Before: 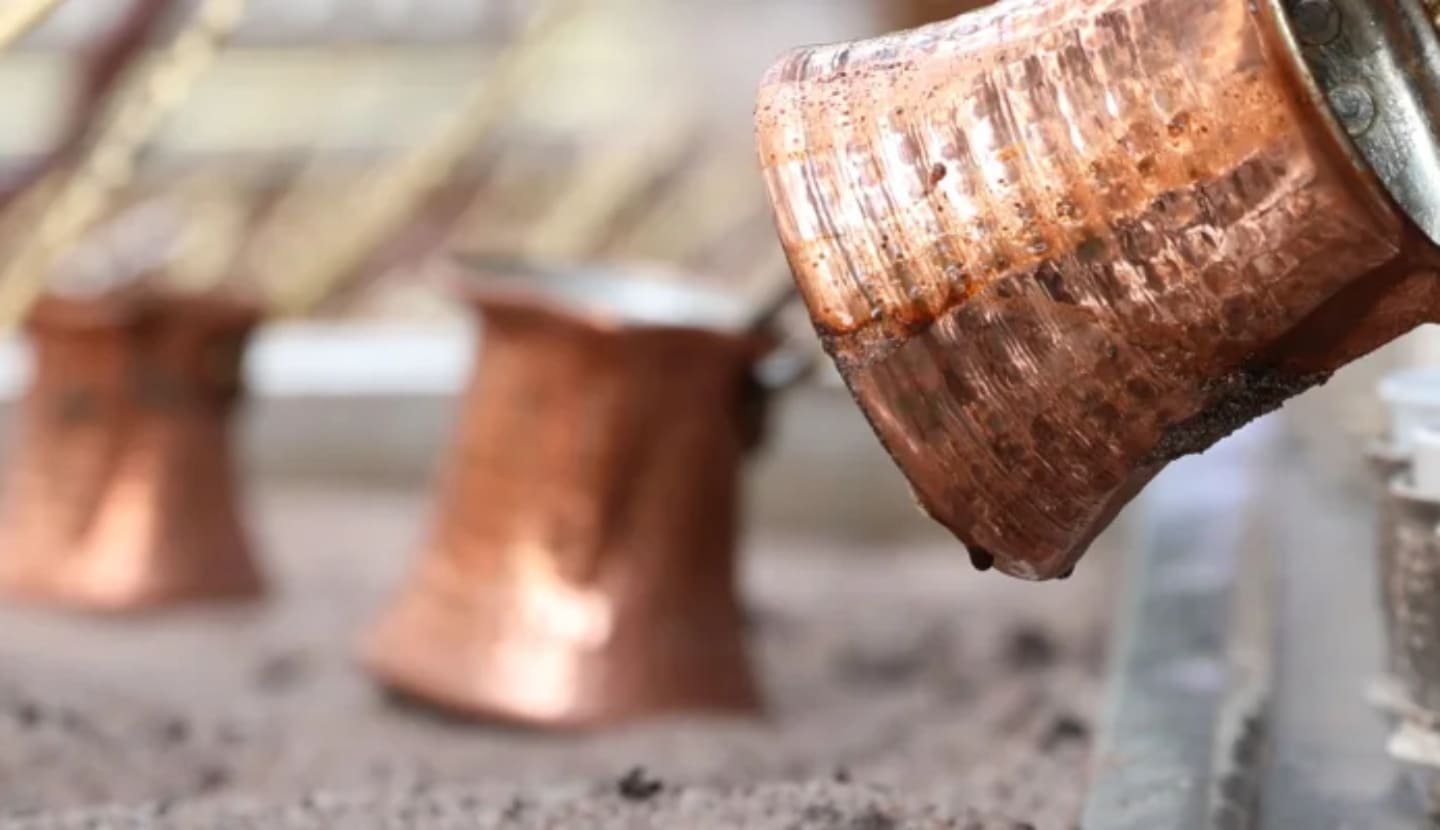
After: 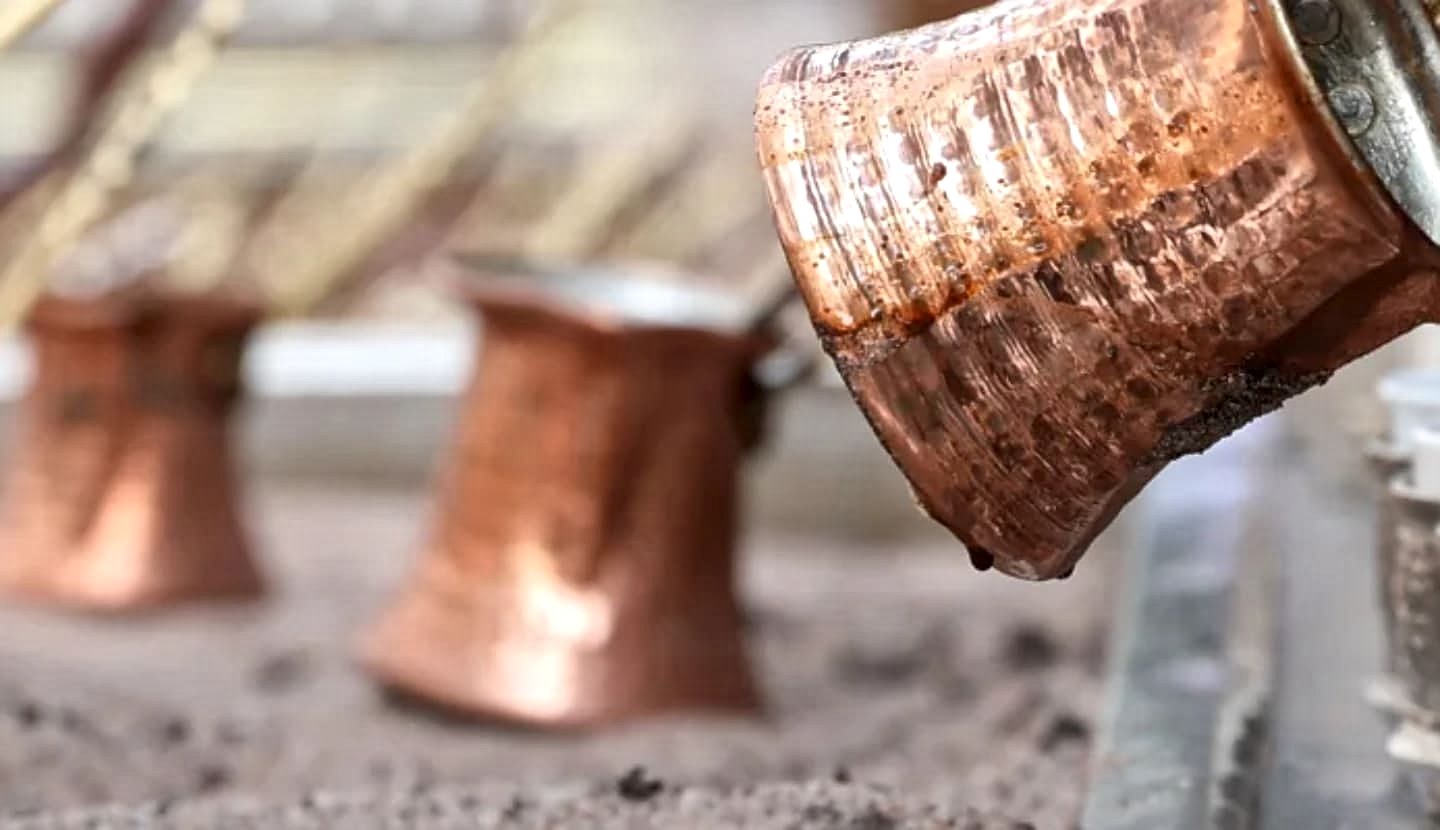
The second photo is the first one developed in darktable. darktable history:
sharpen: on, module defaults
local contrast: mode bilateral grid, contrast 20, coarseness 20, detail 150%, midtone range 0.2
